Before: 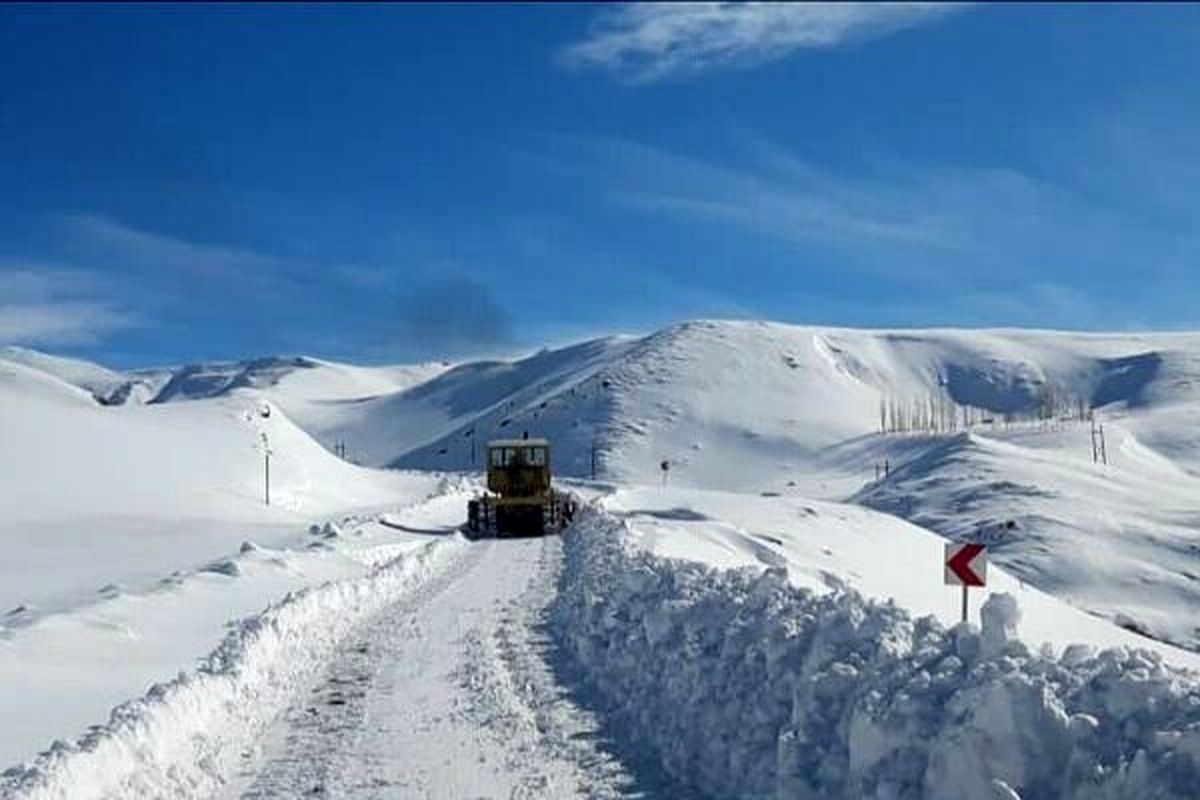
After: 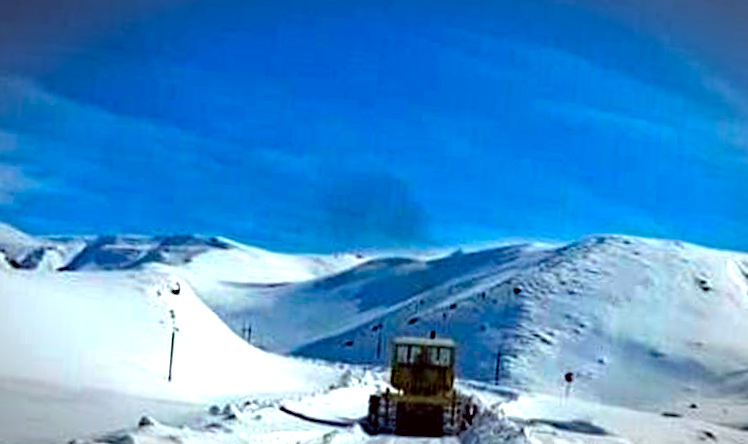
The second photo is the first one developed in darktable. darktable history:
vignetting: fall-off start 87%, automatic ratio true
crop and rotate: angle -4.99°, left 2.122%, top 6.945%, right 27.566%, bottom 30.519%
tone equalizer: on, module defaults
haze removal: strength 0.5, distance 0.43, compatibility mode true, adaptive false
color correction: highlights a* -4.98, highlights b* -3.76, shadows a* 3.83, shadows b* 4.08
color balance rgb: perceptual saturation grading › global saturation 20%, global vibrance 20%
exposure: black level correction 0, exposure 0.7 EV, compensate exposure bias true, compensate highlight preservation false
